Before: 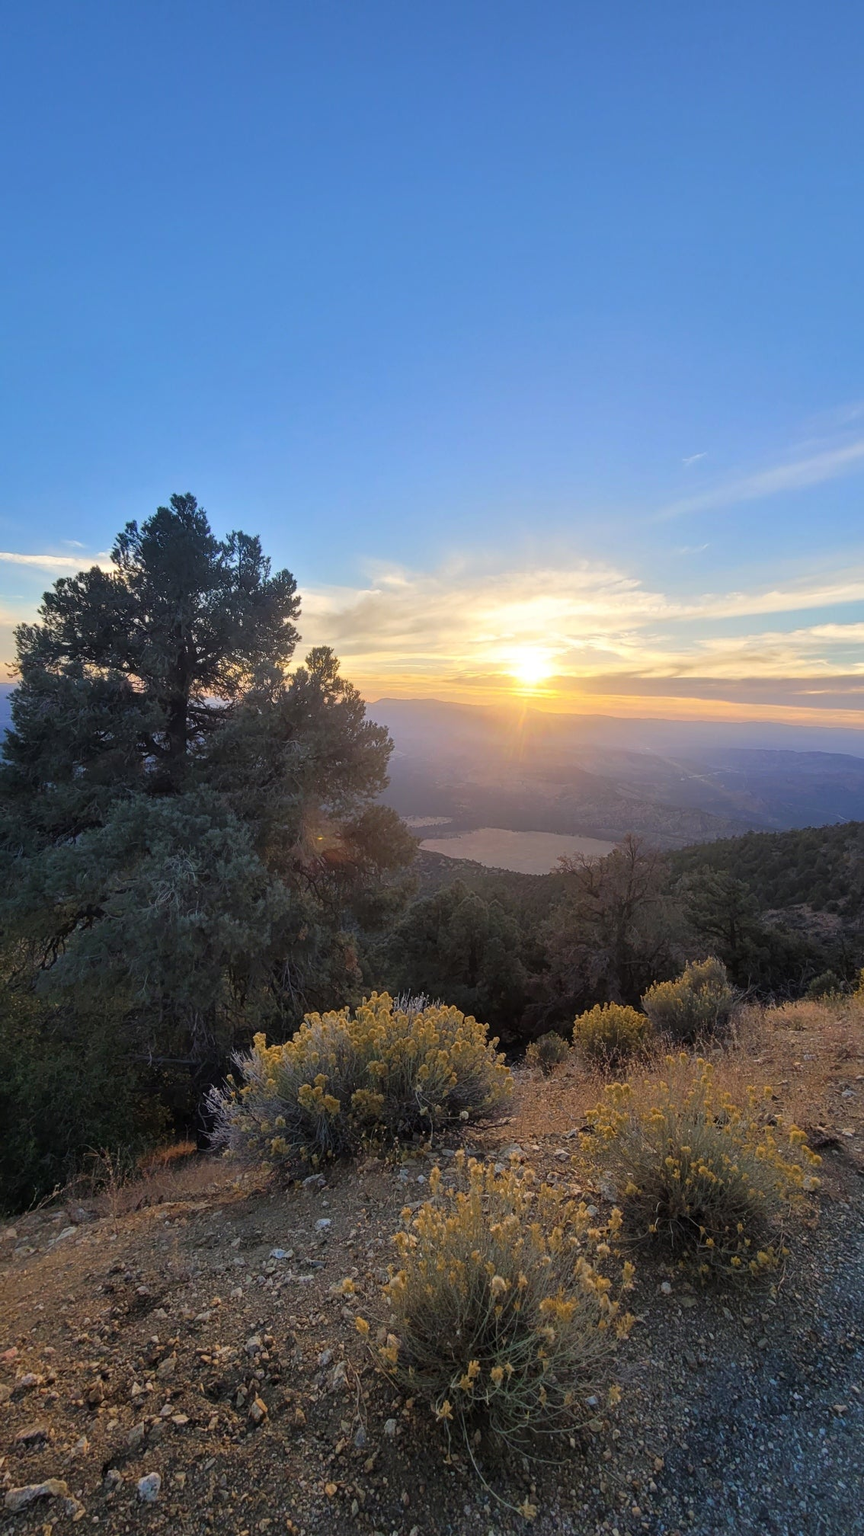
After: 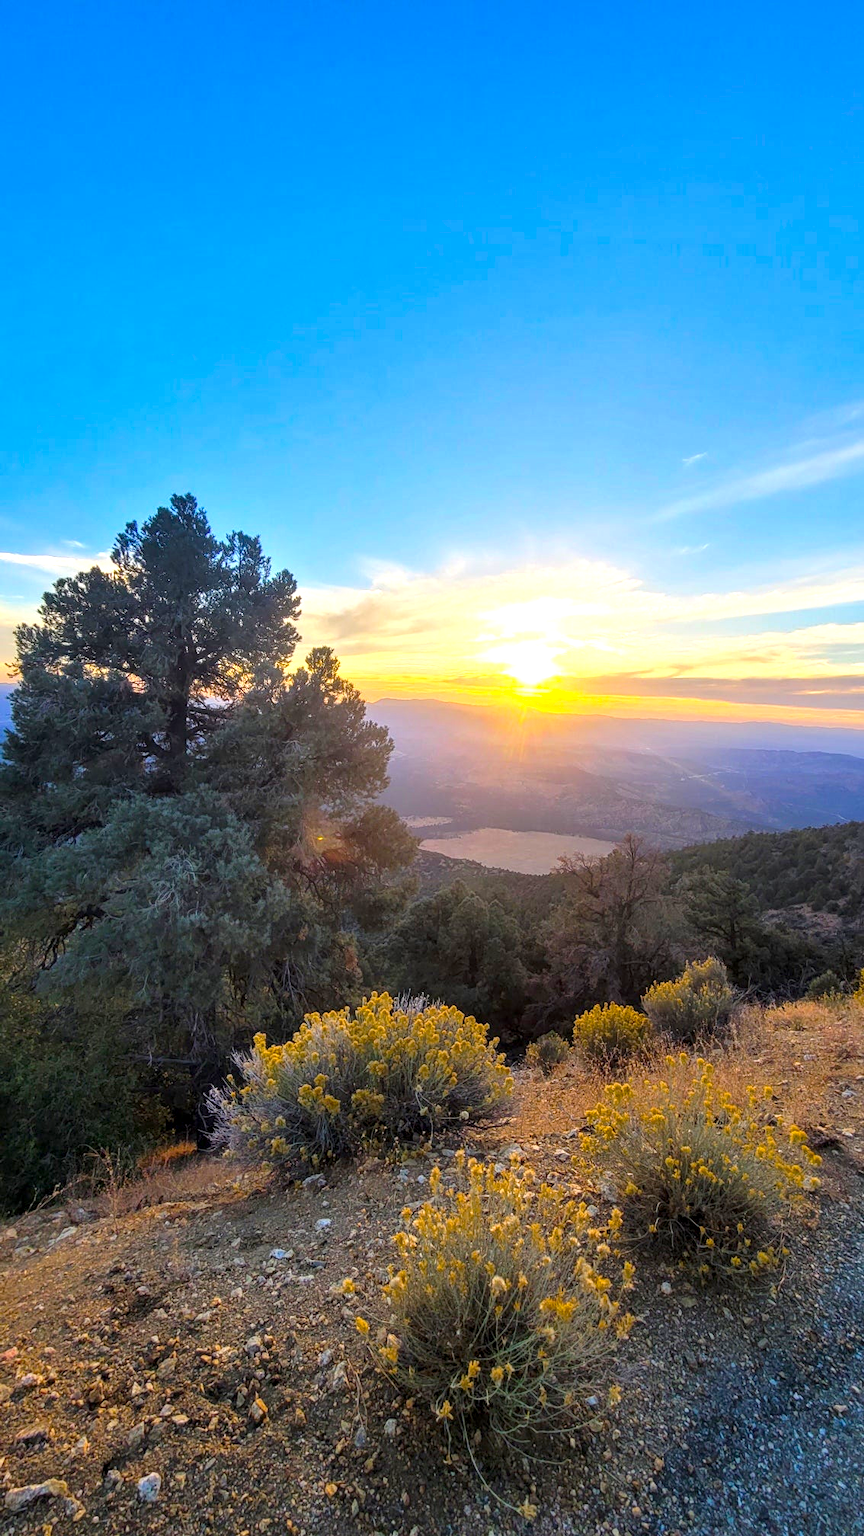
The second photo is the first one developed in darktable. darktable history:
exposure: exposure 0.566 EV, compensate highlight preservation false
local contrast: detail 130%
color balance rgb: linear chroma grading › global chroma 15%, perceptual saturation grading › global saturation 30%
